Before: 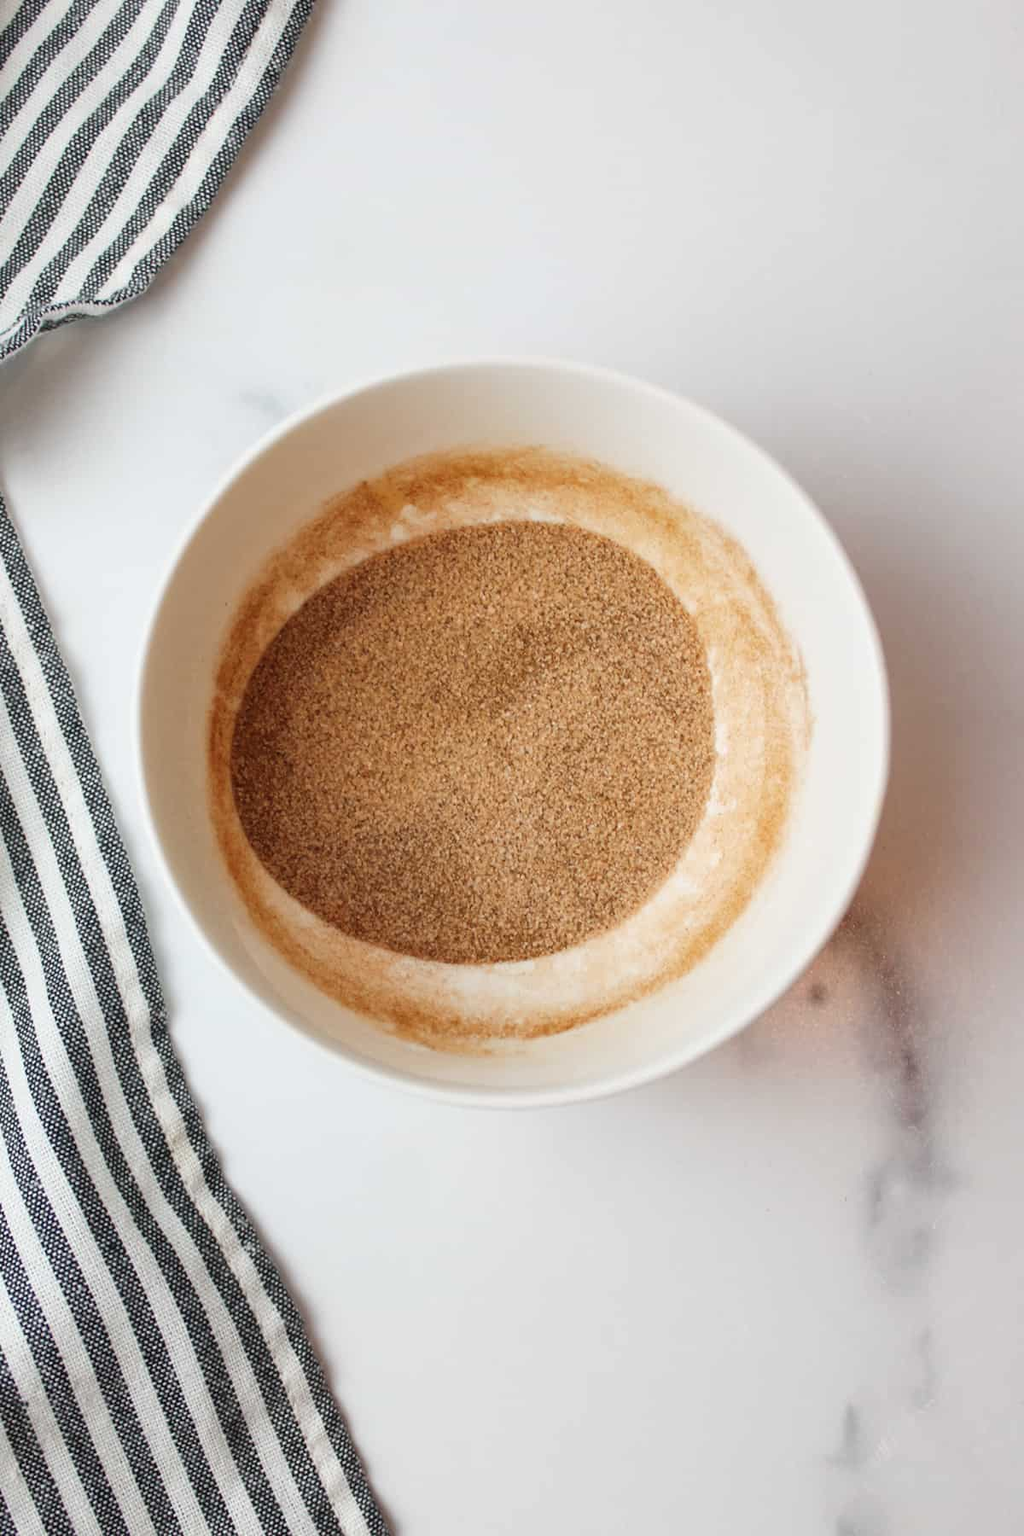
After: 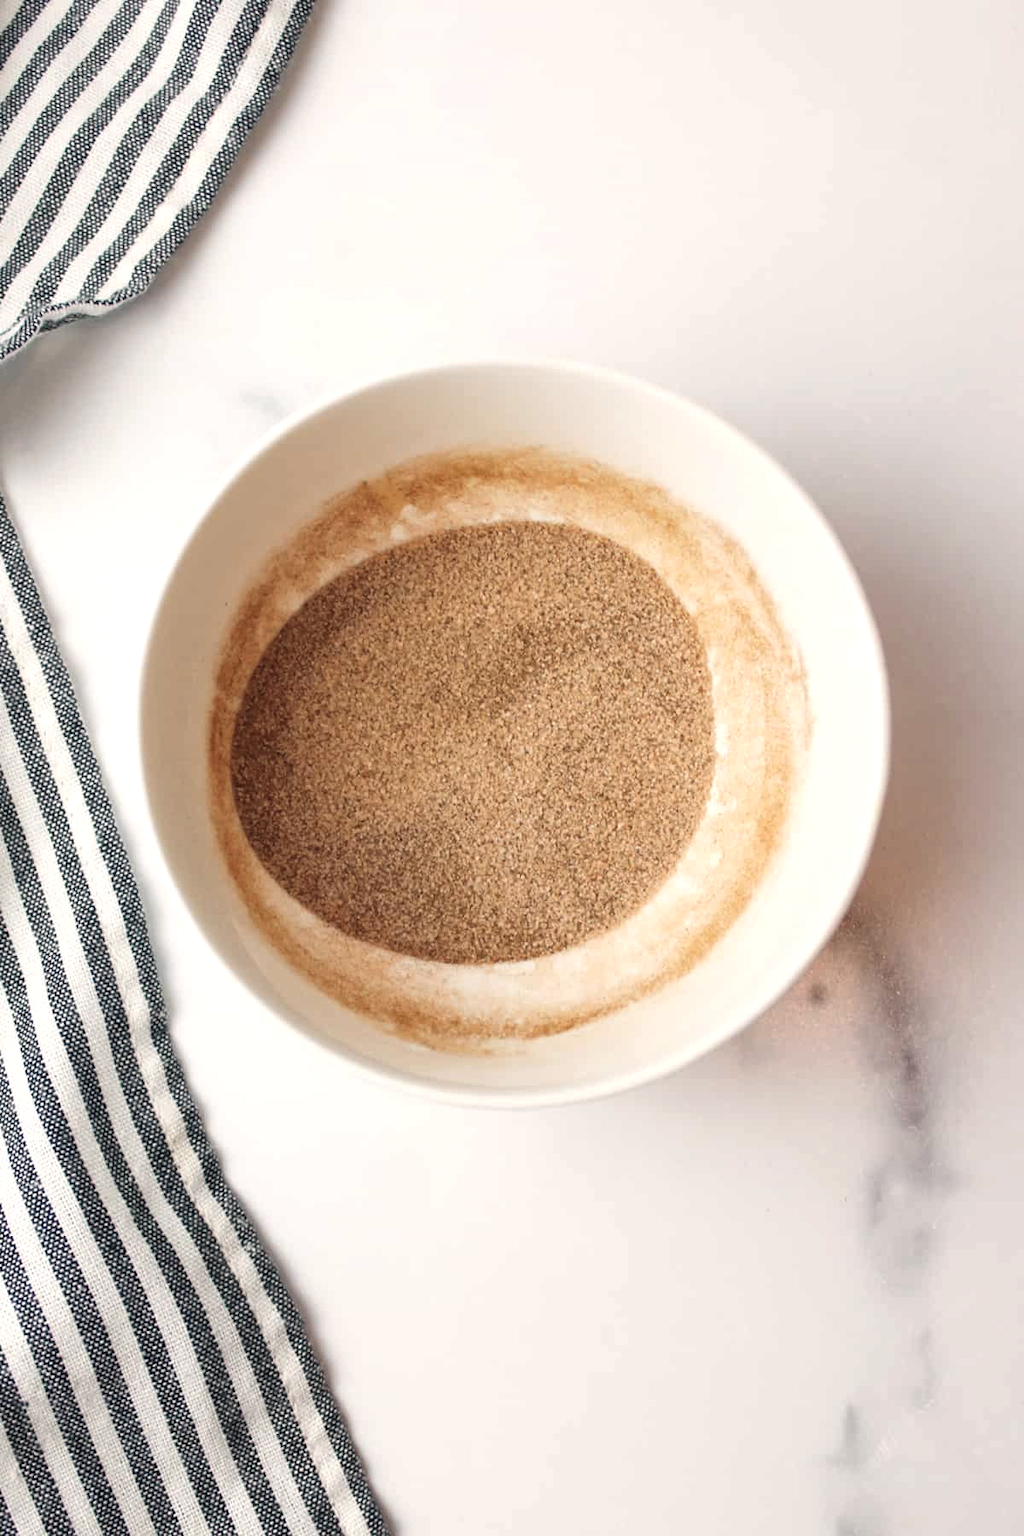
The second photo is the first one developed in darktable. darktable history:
color correction: highlights a* 2.75, highlights b* 5, shadows a* -2.04, shadows b* -4.84, saturation 0.8
exposure: exposure 0.3 EV, compensate highlight preservation false
